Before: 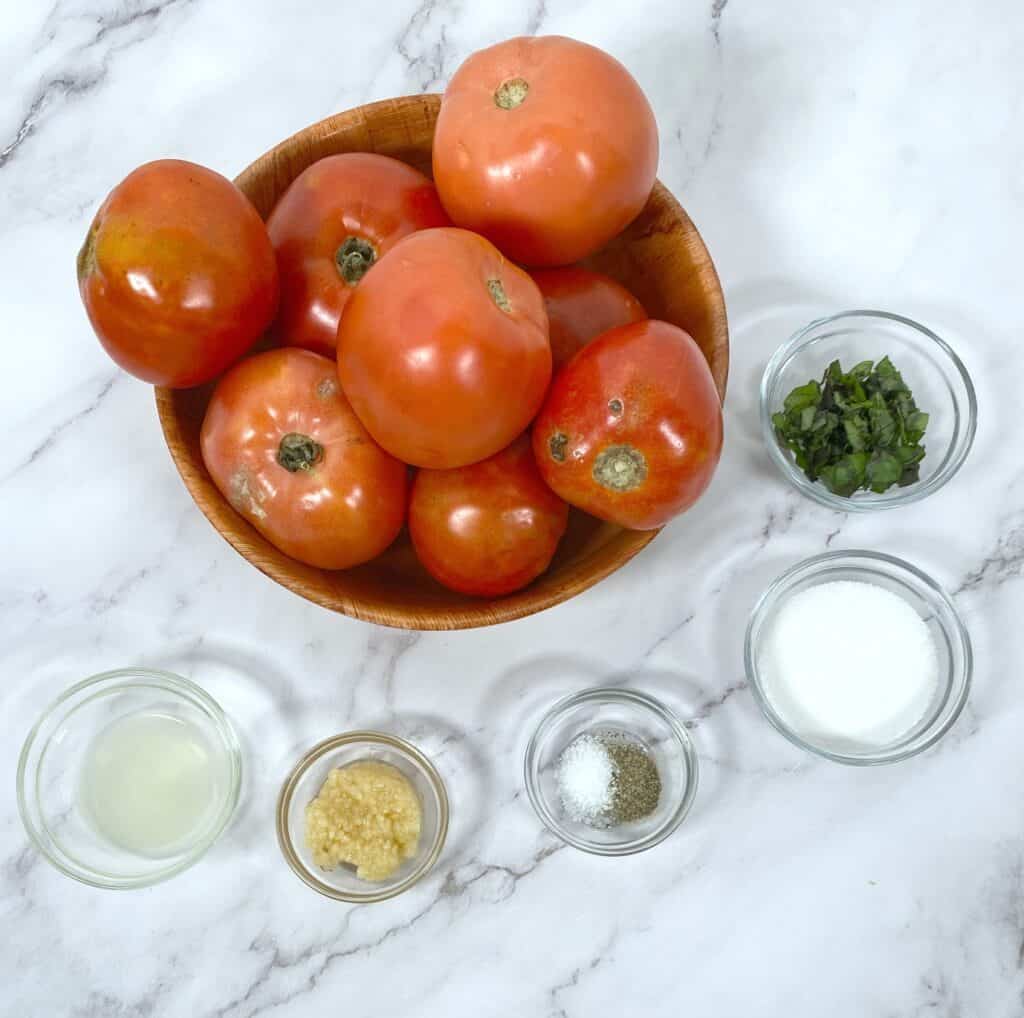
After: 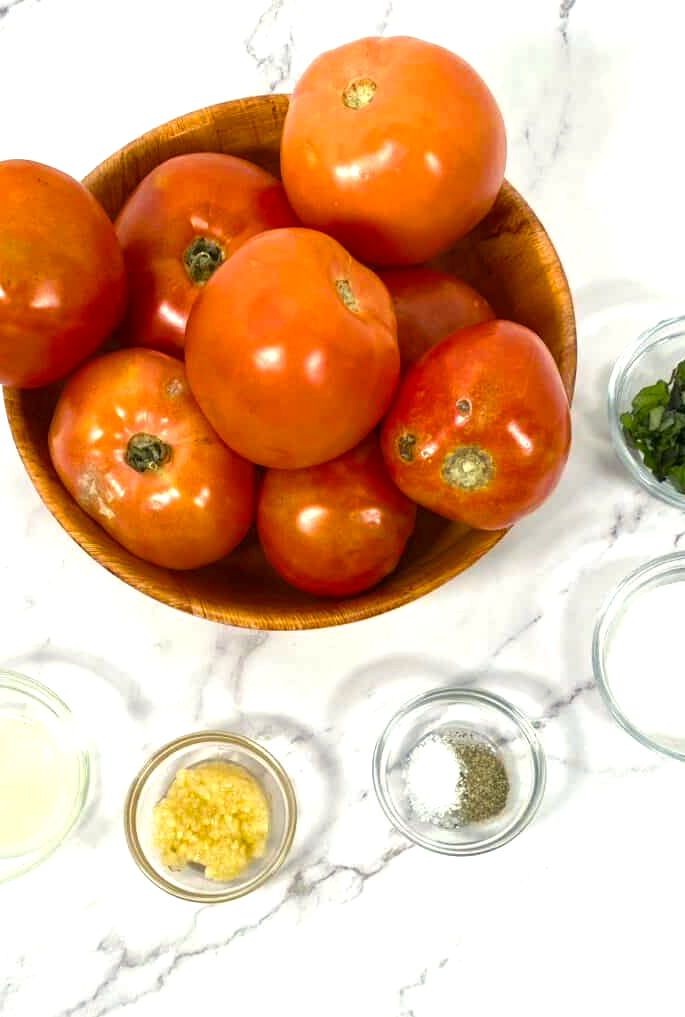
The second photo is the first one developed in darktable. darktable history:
crop and rotate: left 14.886%, right 18.198%
color balance rgb: highlights gain › chroma 2.984%, highlights gain › hue 76.04°, perceptual saturation grading › global saturation 31.239%, contrast 14.436%
exposure: black level correction 0.001, exposure 0.296 EV, compensate highlight preservation false
